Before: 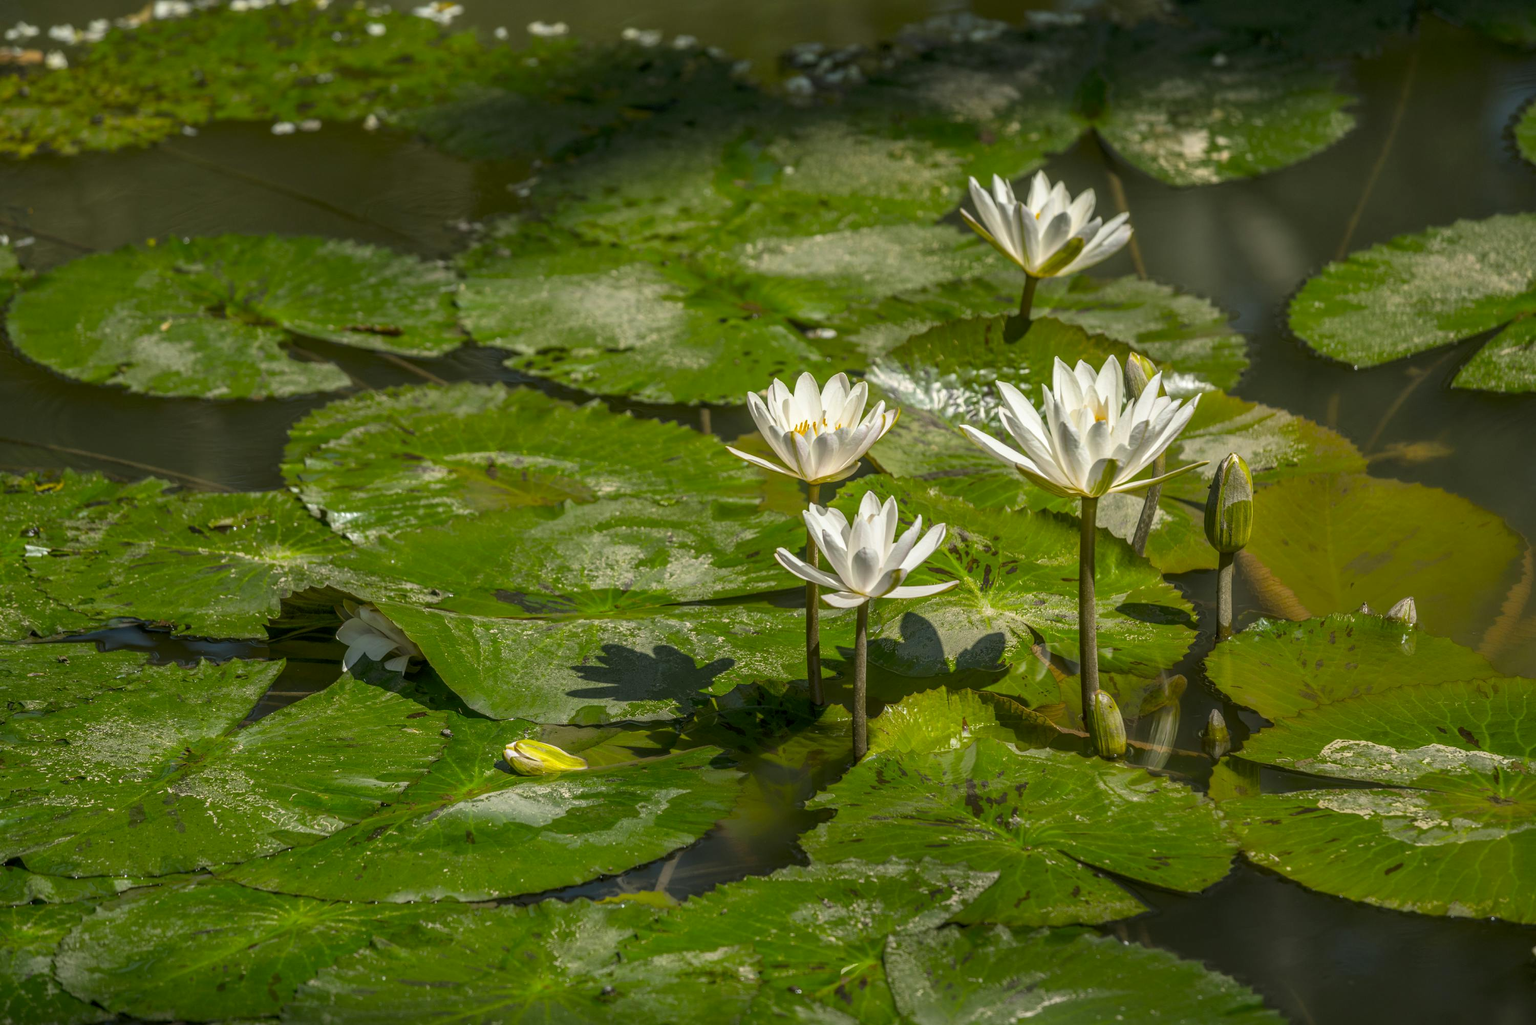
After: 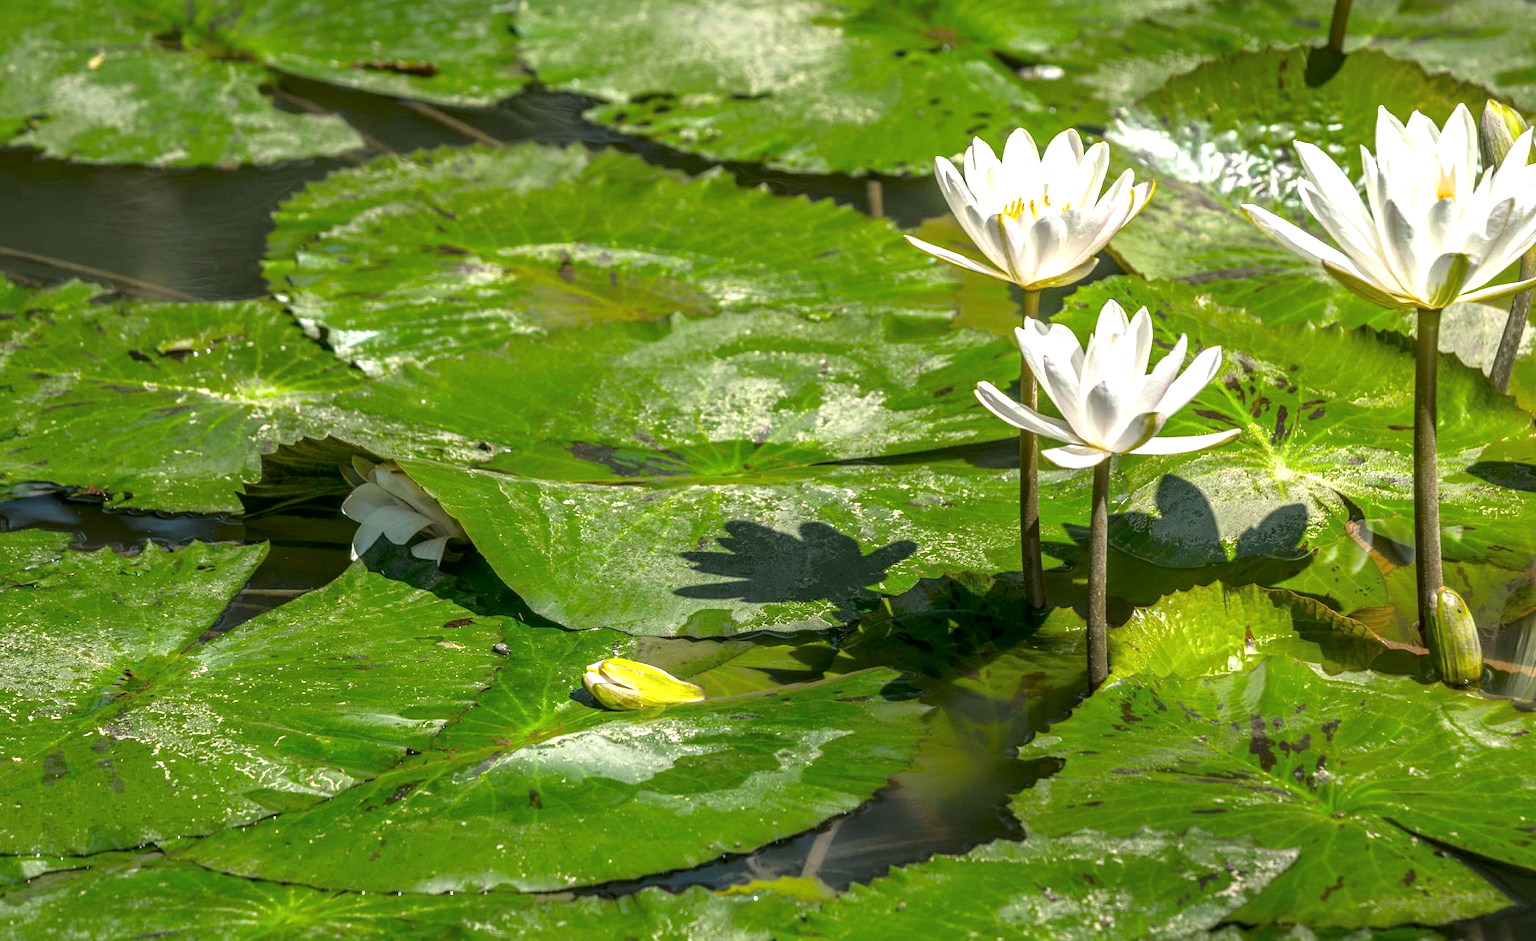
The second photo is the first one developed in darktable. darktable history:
tone curve: curves: ch0 [(0, 0) (0.106, 0.041) (0.256, 0.197) (0.37, 0.336) (0.513, 0.481) (0.667, 0.629) (1, 1)]; ch1 [(0, 0) (0.502, 0.505) (0.553, 0.577) (1, 1)]; ch2 [(0, 0) (0.5, 0.495) (0.56, 0.544) (1, 1)], color space Lab, independent channels, preserve colors none
exposure: exposure 1 EV, compensate highlight preservation false
crop: left 6.488%, top 27.668%, right 24.183%, bottom 8.656%
white balance: red 1, blue 1
